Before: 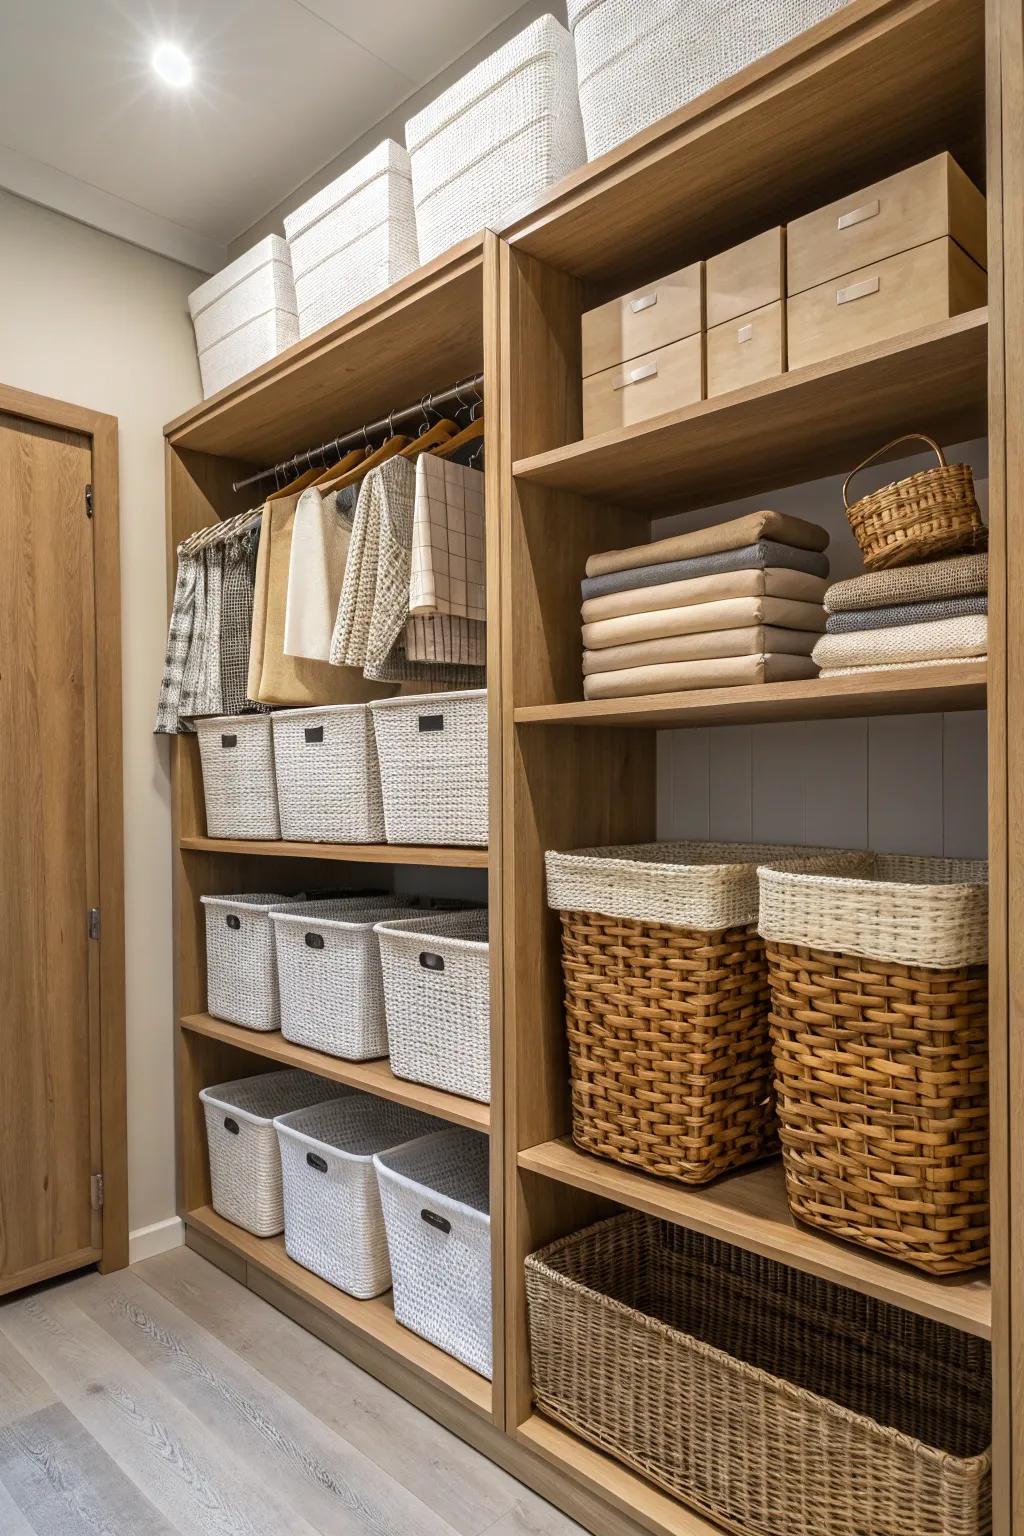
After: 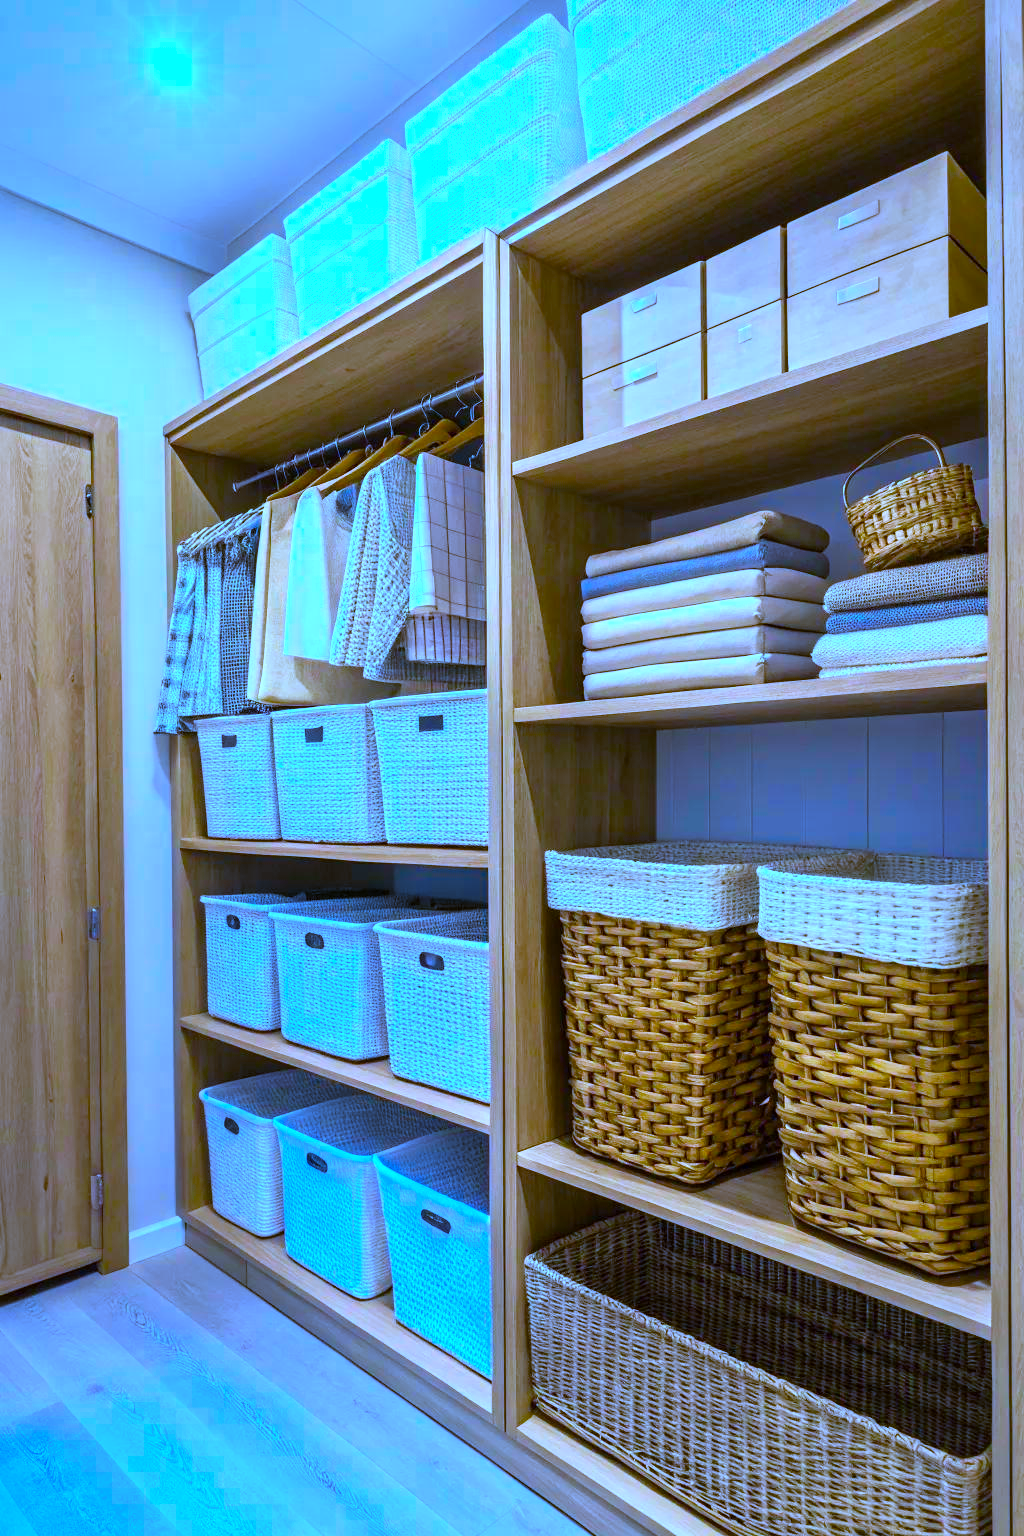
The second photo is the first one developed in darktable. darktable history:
exposure: black level correction 0, exposure 0.6 EV, compensate highlight preservation false
color balance rgb: linear chroma grading › global chroma 25%, perceptual saturation grading › global saturation 50%
white balance: red 0.766, blue 1.537
